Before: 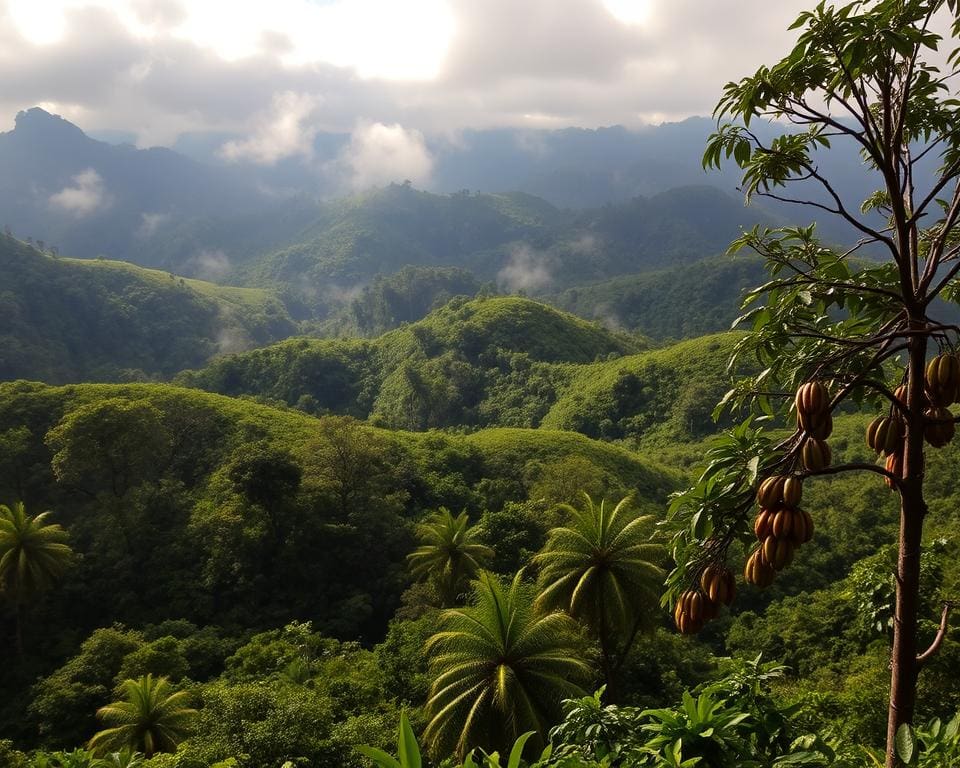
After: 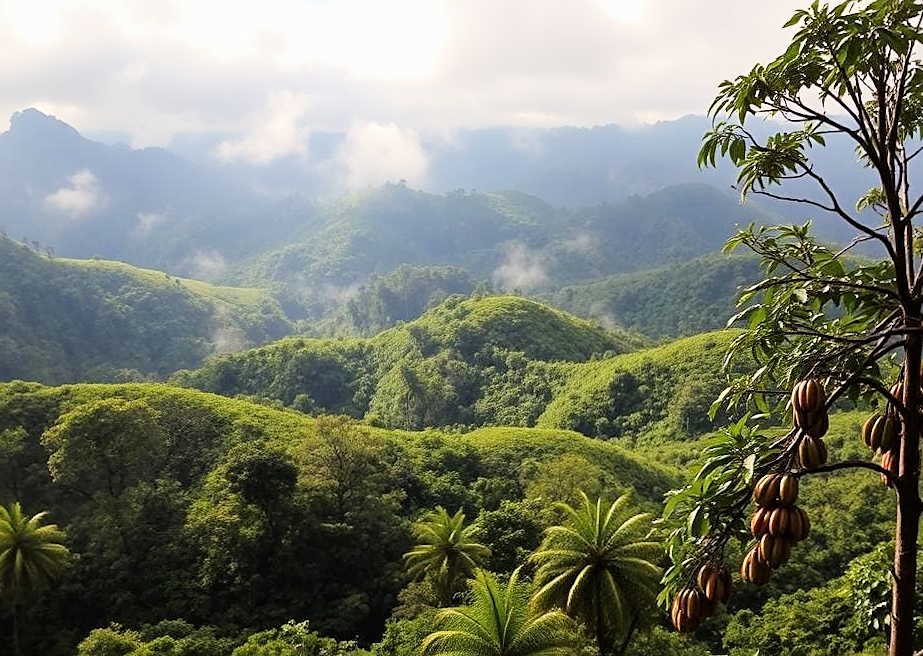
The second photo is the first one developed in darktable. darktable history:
crop and rotate: angle 0.2°, left 0.275%, right 3.127%, bottom 14.18%
exposure: black level correction 0, exposure 1.2 EV, compensate exposure bias true, compensate highlight preservation false
sharpen: on, module defaults
filmic rgb: hardness 4.17
